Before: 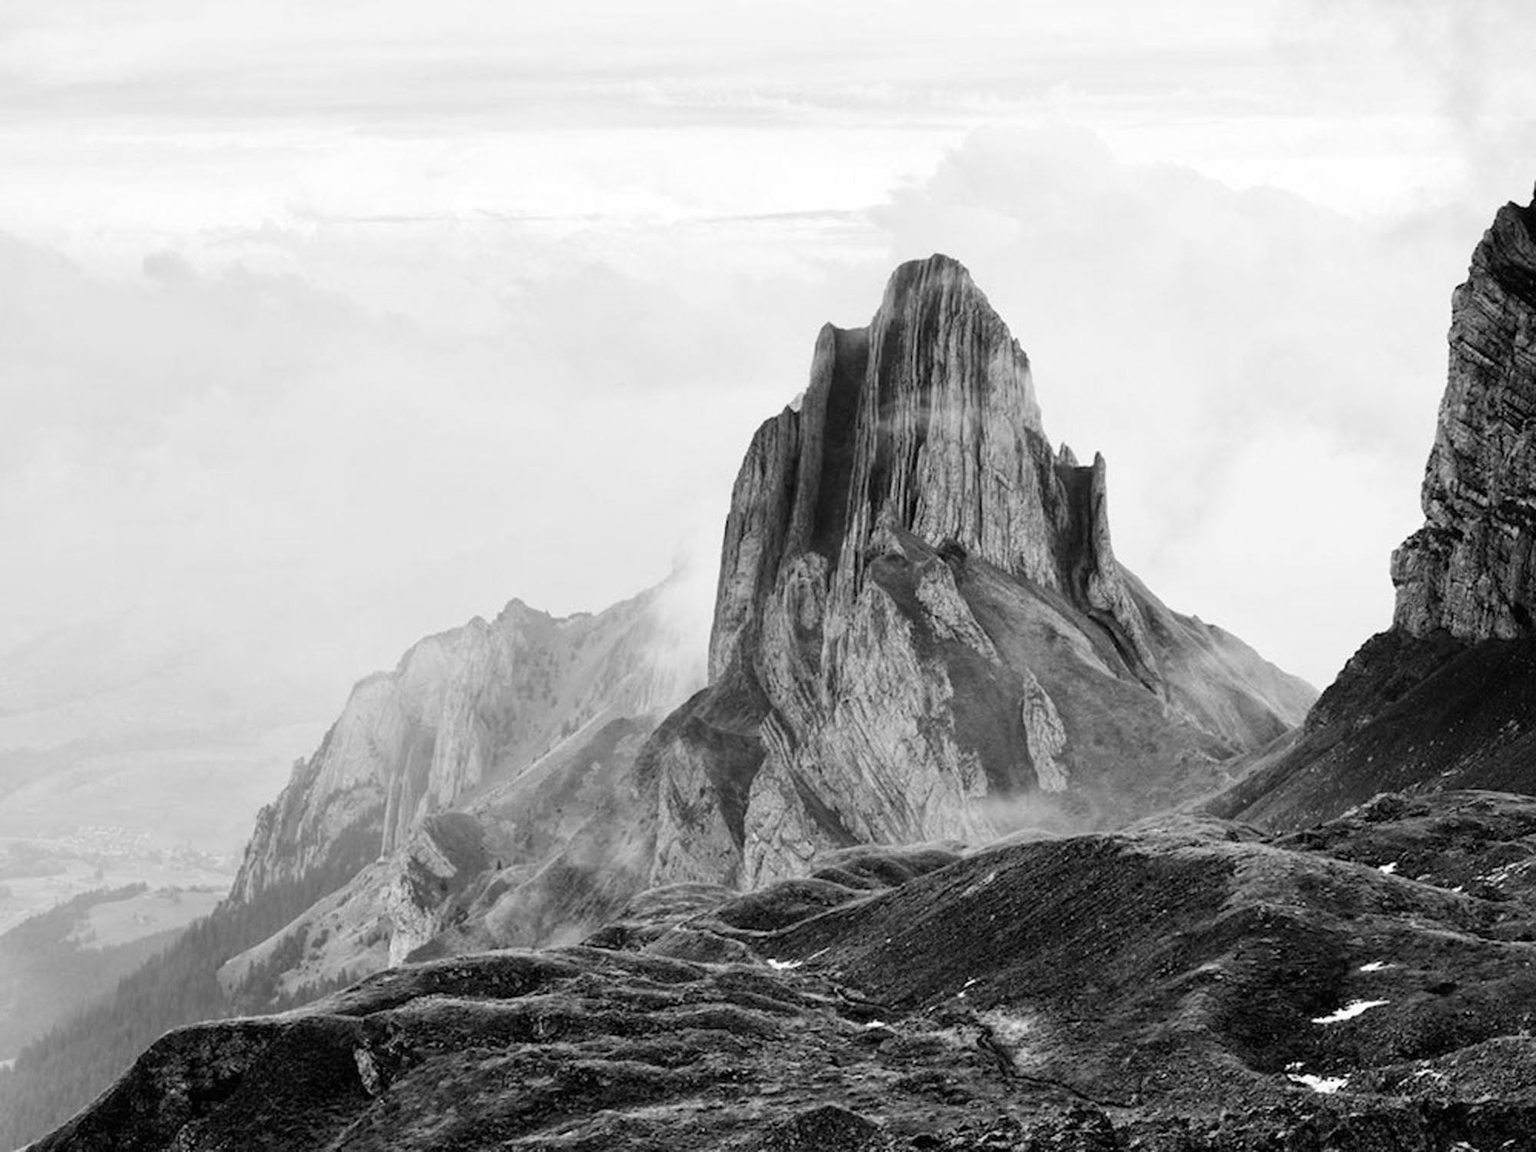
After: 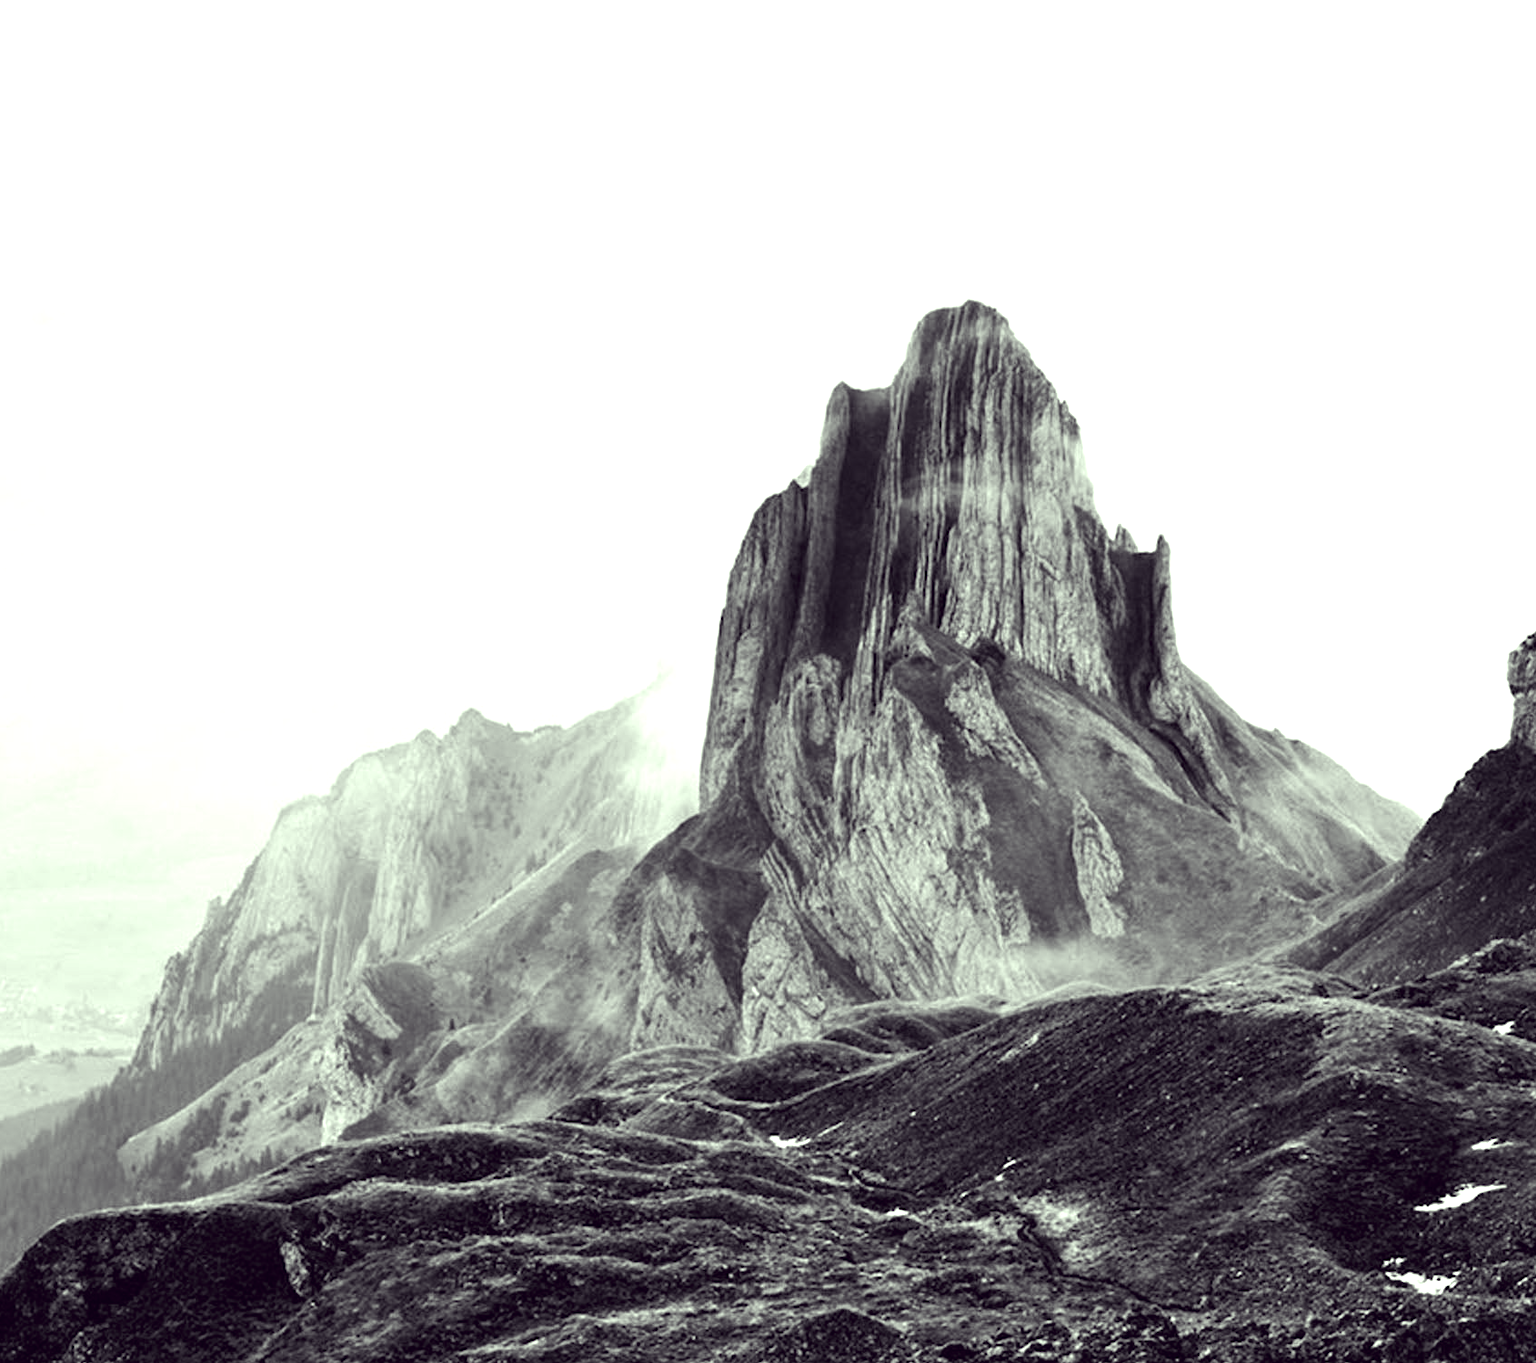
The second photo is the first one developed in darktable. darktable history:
color balance rgb: perceptual saturation grading › global saturation 39.174%, perceptual saturation grading › highlights -25.617%, perceptual saturation grading › mid-tones 35.526%, perceptual saturation grading › shadows 35.548%, perceptual brilliance grading › global brilliance -5.349%, perceptual brilliance grading › highlights 24.789%, perceptual brilliance grading › mid-tones 7.367%, perceptual brilliance grading › shadows -5.028%, global vibrance 20%
crop: left 7.677%, right 7.864%
color correction: highlights a* -20.82, highlights b* 20.73, shadows a* 19.95, shadows b* -21.05, saturation 0.452
